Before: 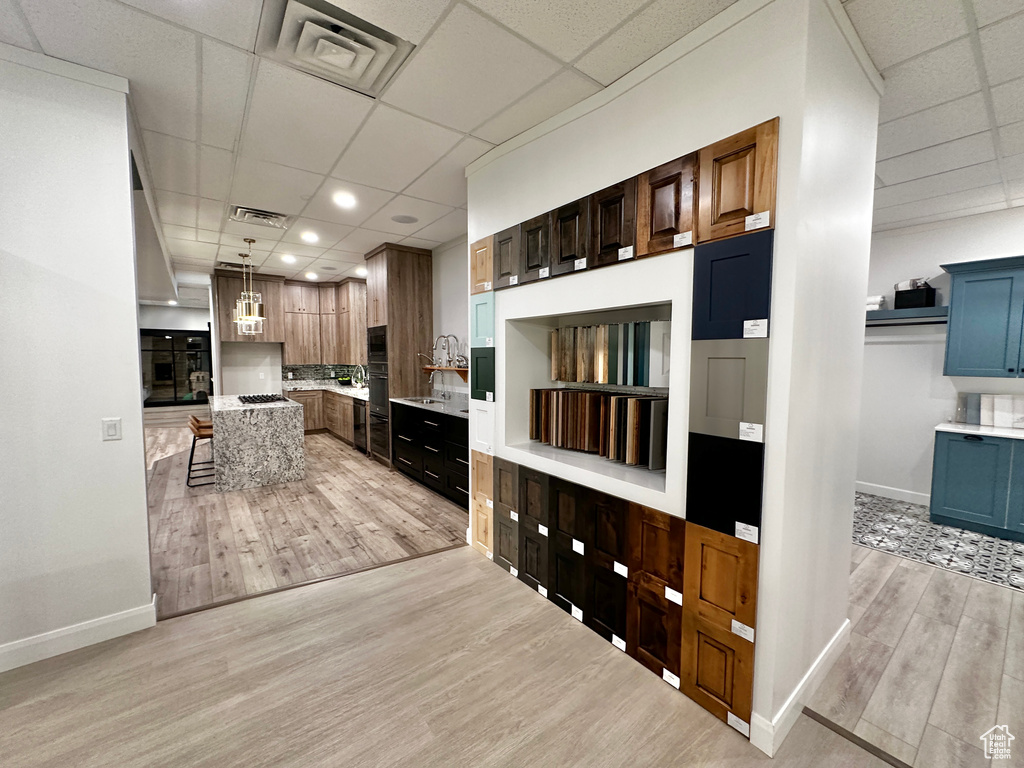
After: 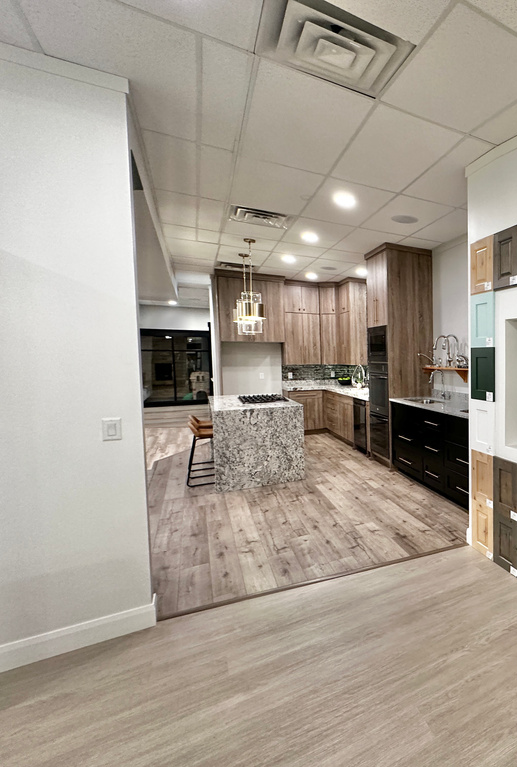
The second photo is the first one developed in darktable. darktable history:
crop and rotate: left 0.053%, top 0%, right 49.456%
